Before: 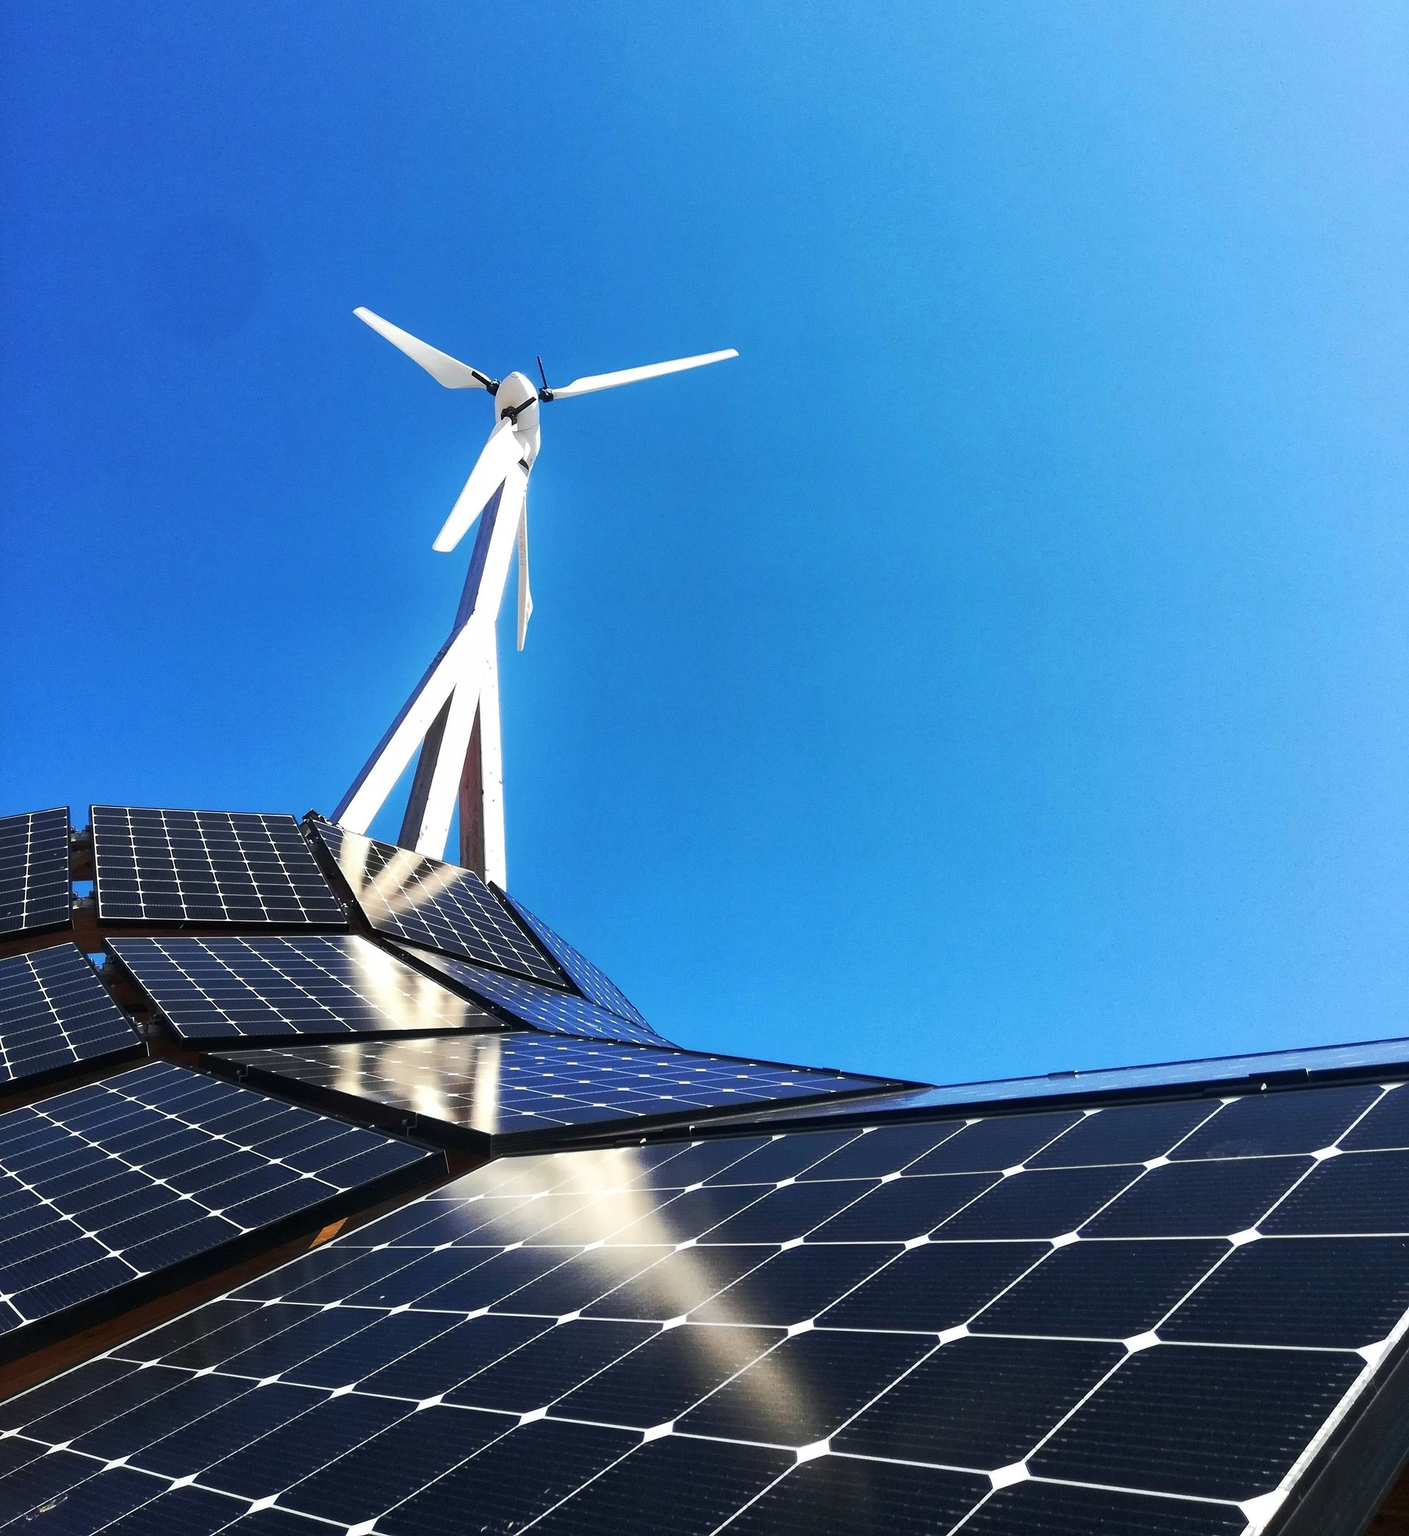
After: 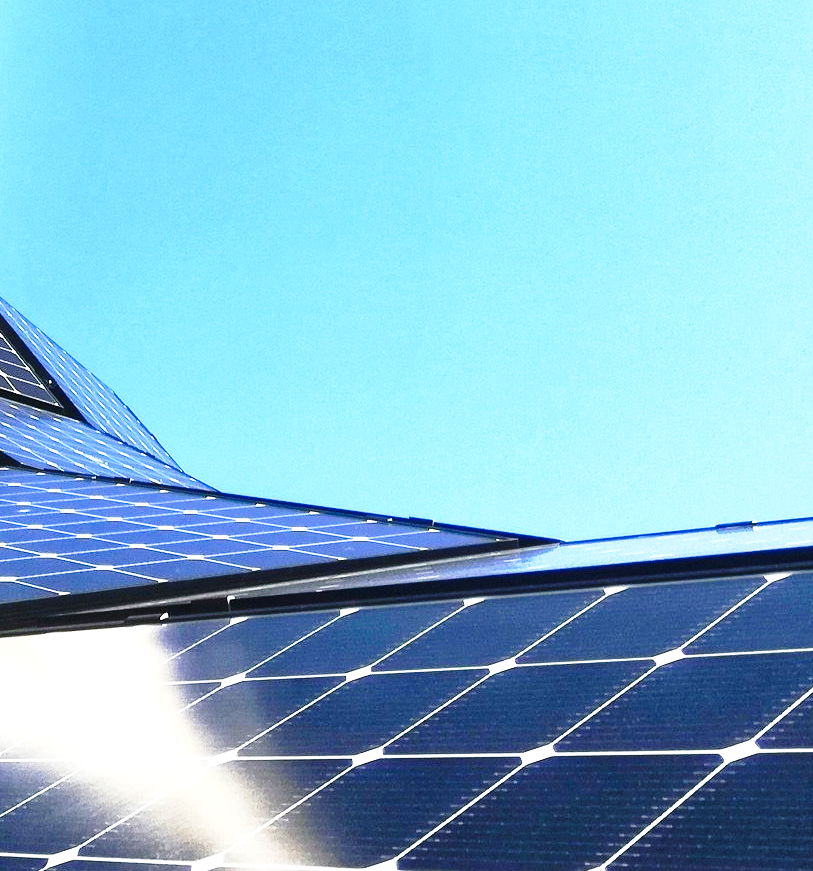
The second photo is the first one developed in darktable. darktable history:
crop: left 37.113%, top 44.854%, right 20.542%, bottom 13.485%
exposure: black level correction -0.001, exposure 0.903 EV, compensate highlight preservation false
base curve: curves: ch0 [(0, 0) (0.028, 0.03) (0.121, 0.232) (0.46, 0.748) (0.859, 0.968) (1, 1)], preserve colors none
